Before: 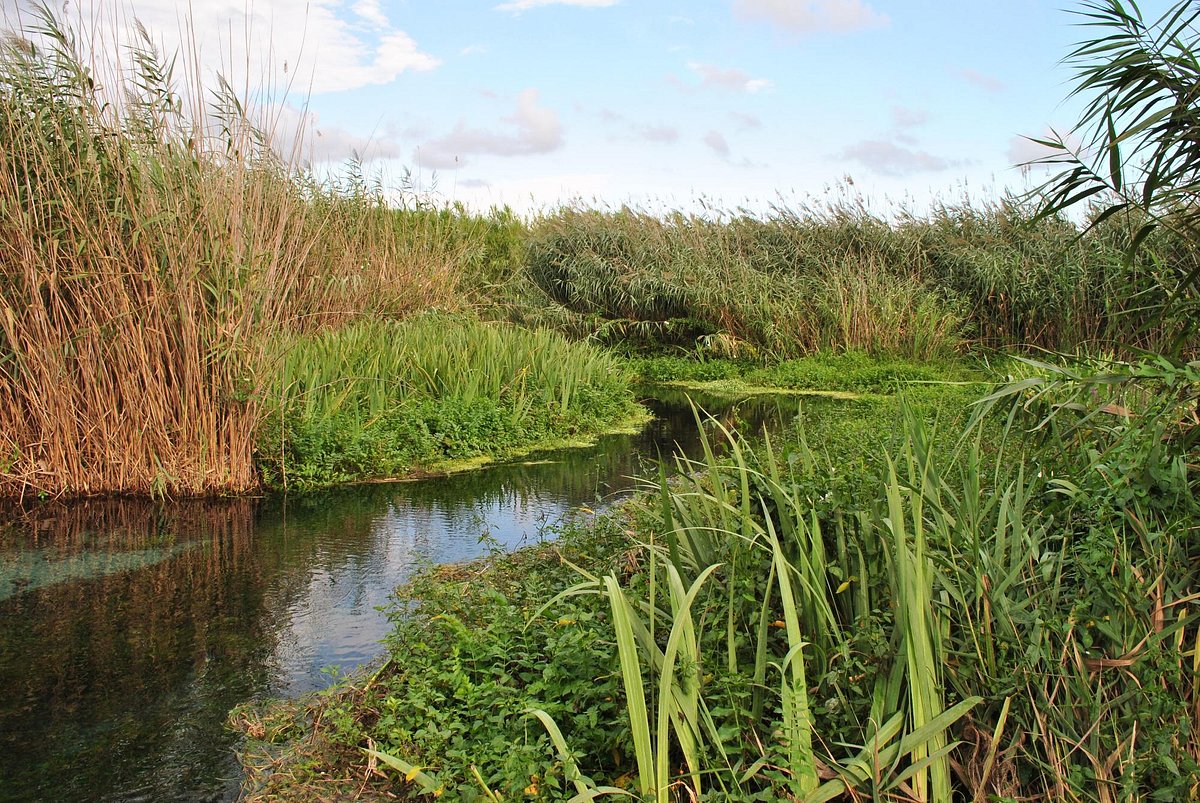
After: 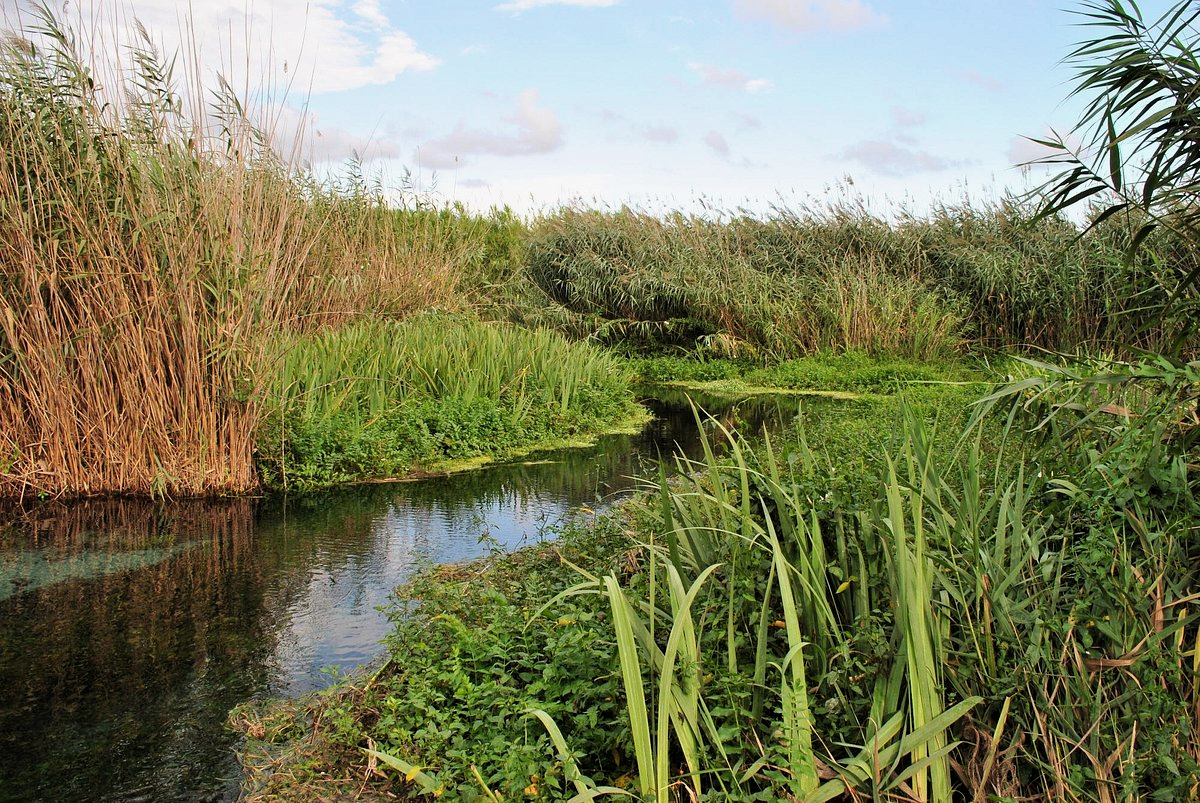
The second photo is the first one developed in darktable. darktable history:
tone equalizer: on, module defaults
filmic rgb: middle gray luminance 18.42%, black relative exposure -11.45 EV, white relative exposure 2.55 EV, threshold 6 EV, target black luminance 0%, hardness 8.41, latitude 99%, contrast 1.084, shadows ↔ highlights balance 0.505%, add noise in highlights 0, preserve chrominance max RGB, color science v3 (2019), use custom middle-gray values true, iterations of high-quality reconstruction 0, contrast in highlights soft, enable highlight reconstruction true
